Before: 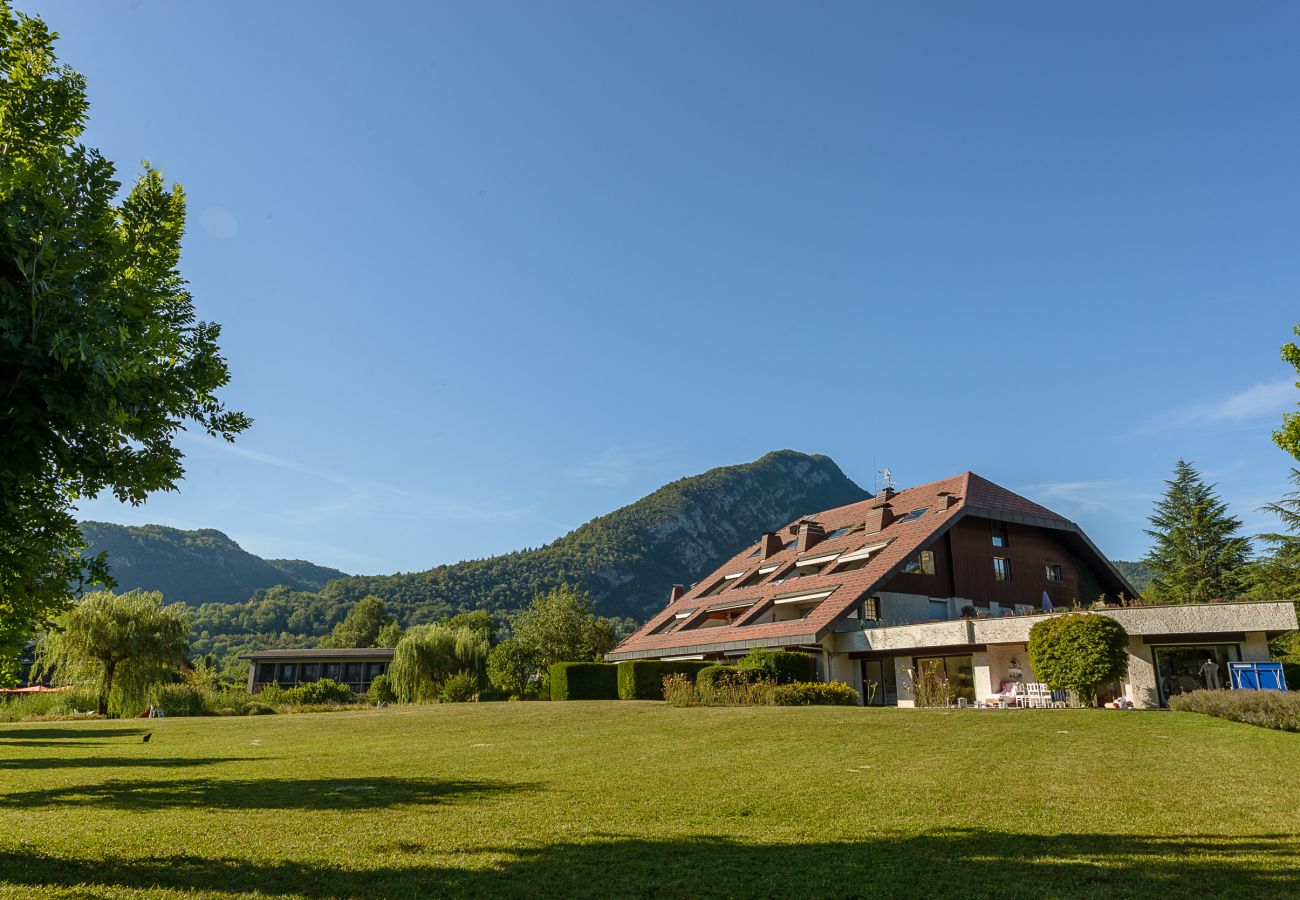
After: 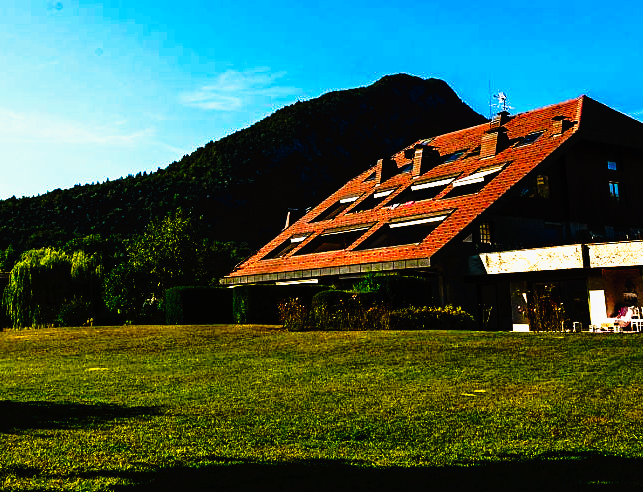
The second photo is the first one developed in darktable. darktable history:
tone curve: curves: ch0 [(0, 0) (0.003, 0.005) (0.011, 0.005) (0.025, 0.006) (0.044, 0.008) (0.069, 0.01) (0.1, 0.012) (0.136, 0.015) (0.177, 0.019) (0.224, 0.017) (0.277, 0.015) (0.335, 0.018) (0.399, 0.043) (0.468, 0.118) (0.543, 0.349) (0.623, 0.591) (0.709, 0.88) (0.801, 0.983) (0.898, 0.973) (1, 1)], preserve colors none
crop: left 29.672%, top 41.786%, right 20.851%, bottom 3.487%
